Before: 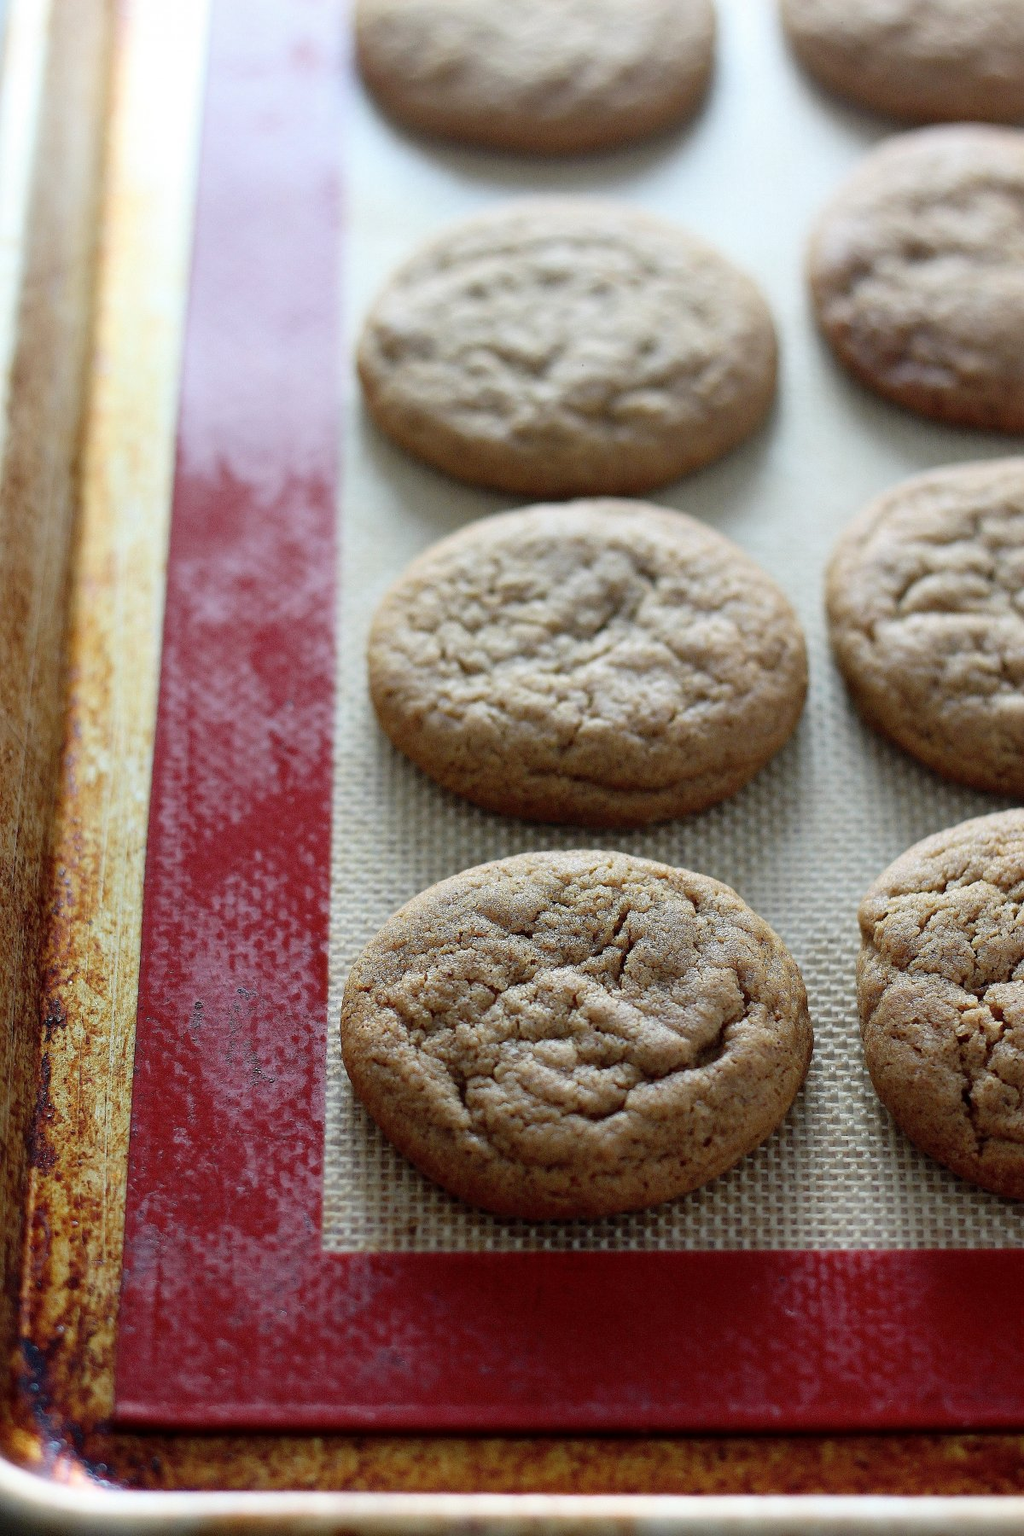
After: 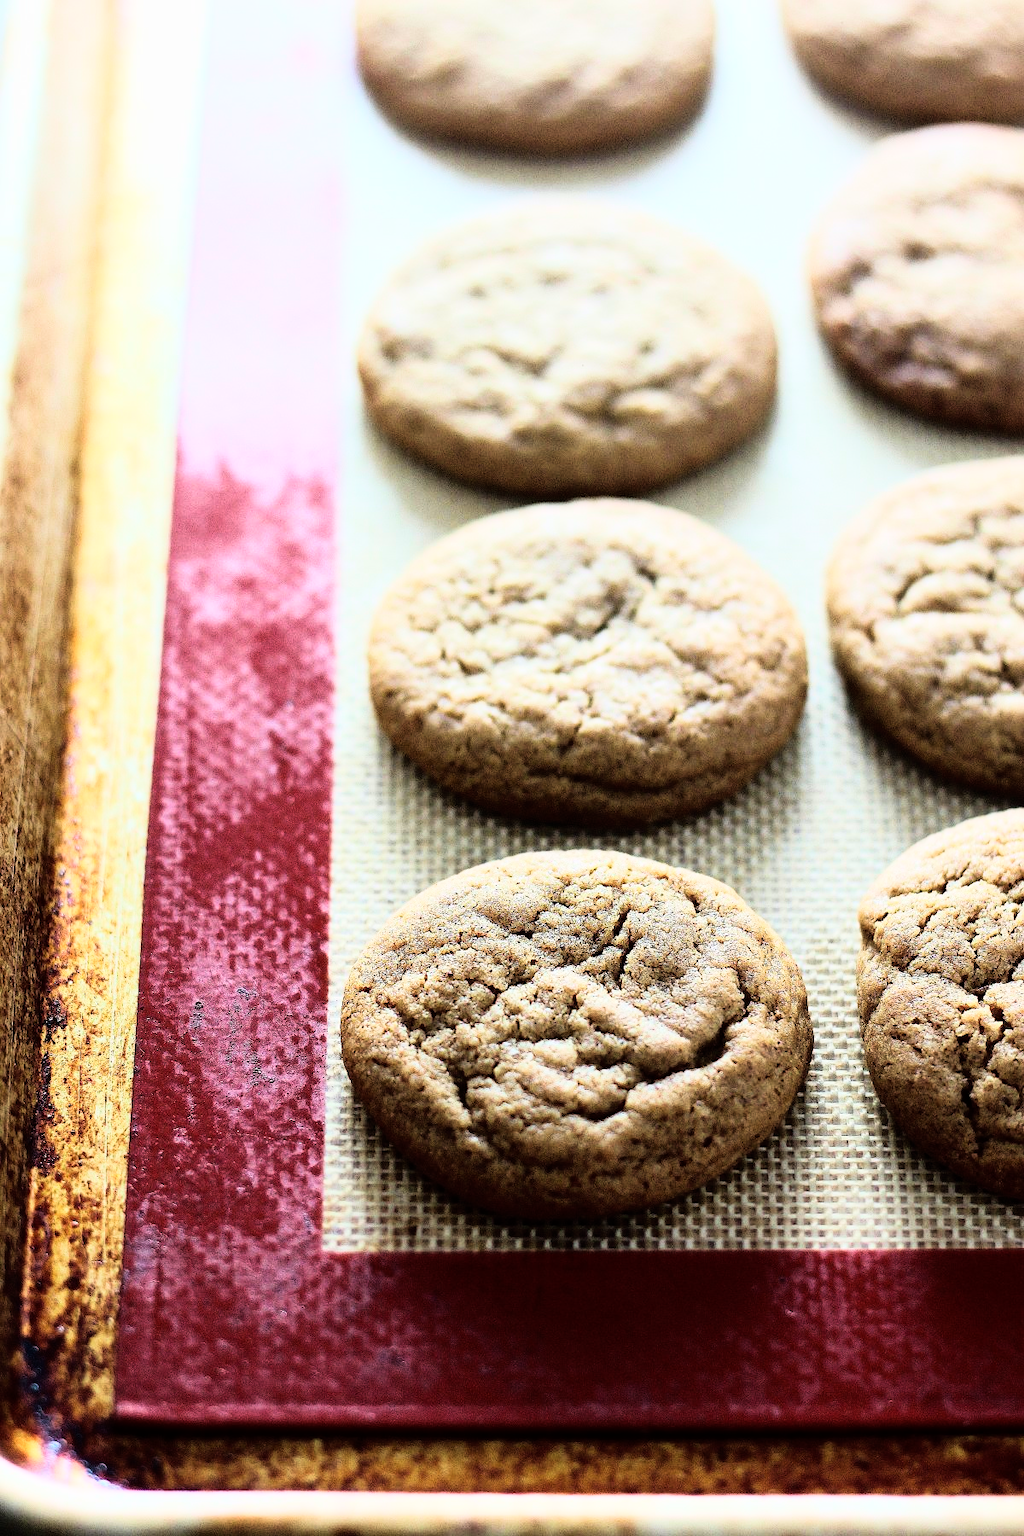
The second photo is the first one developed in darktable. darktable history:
tone equalizer: -8 EV -0.002 EV, -7 EV 0.005 EV, -6 EV -0.009 EV, -5 EV 0.011 EV, -4 EV -0.012 EV, -3 EV 0.007 EV, -2 EV -0.062 EV, -1 EV -0.293 EV, +0 EV -0.582 EV, smoothing diameter 2%, edges refinement/feathering 20, mask exposure compensation -1.57 EV, filter diffusion 5
rgb curve: curves: ch0 [(0, 0) (0.21, 0.15) (0.24, 0.21) (0.5, 0.75) (0.75, 0.96) (0.89, 0.99) (1, 1)]; ch1 [(0, 0.02) (0.21, 0.13) (0.25, 0.2) (0.5, 0.67) (0.75, 0.9) (0.89, 0.97) (1, 1)]; ch2 [(0, 0.02) (0.21, 0.13) (0.25, 0.2) (0.5, 0.67) (0.75, 0.9) (0.89, 0.97) (1, 1)], compensate middle gray true
velvia: on, module defaults
